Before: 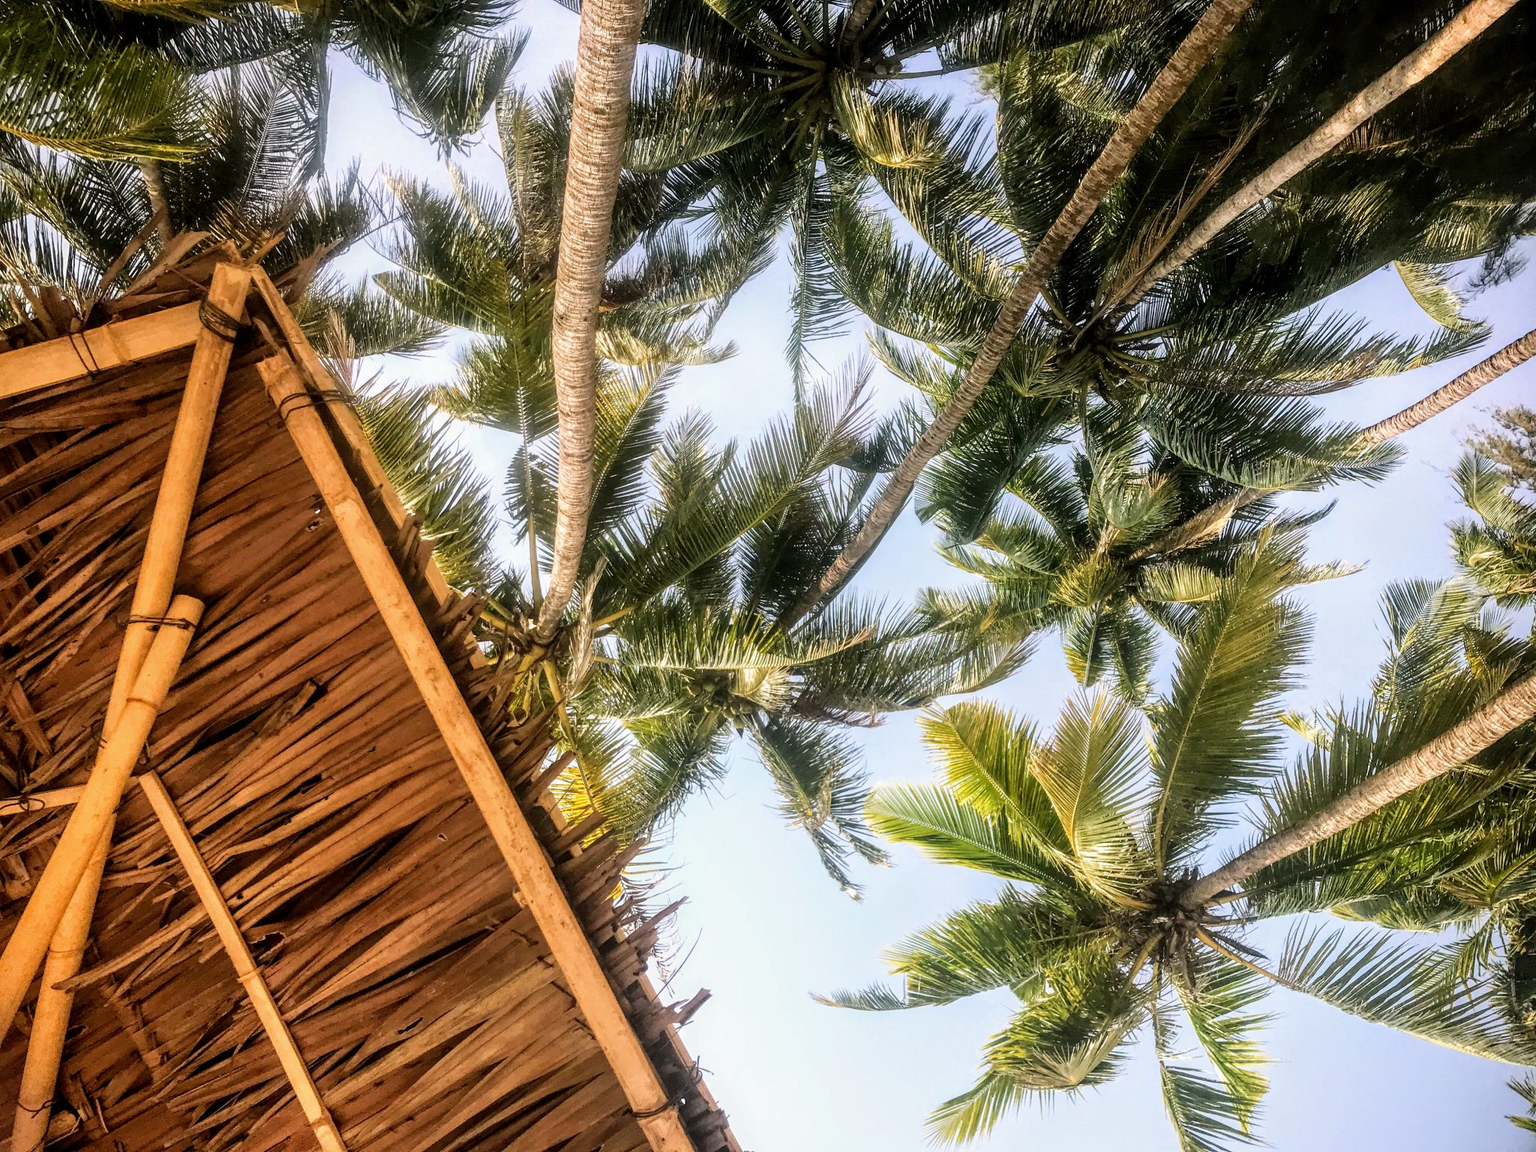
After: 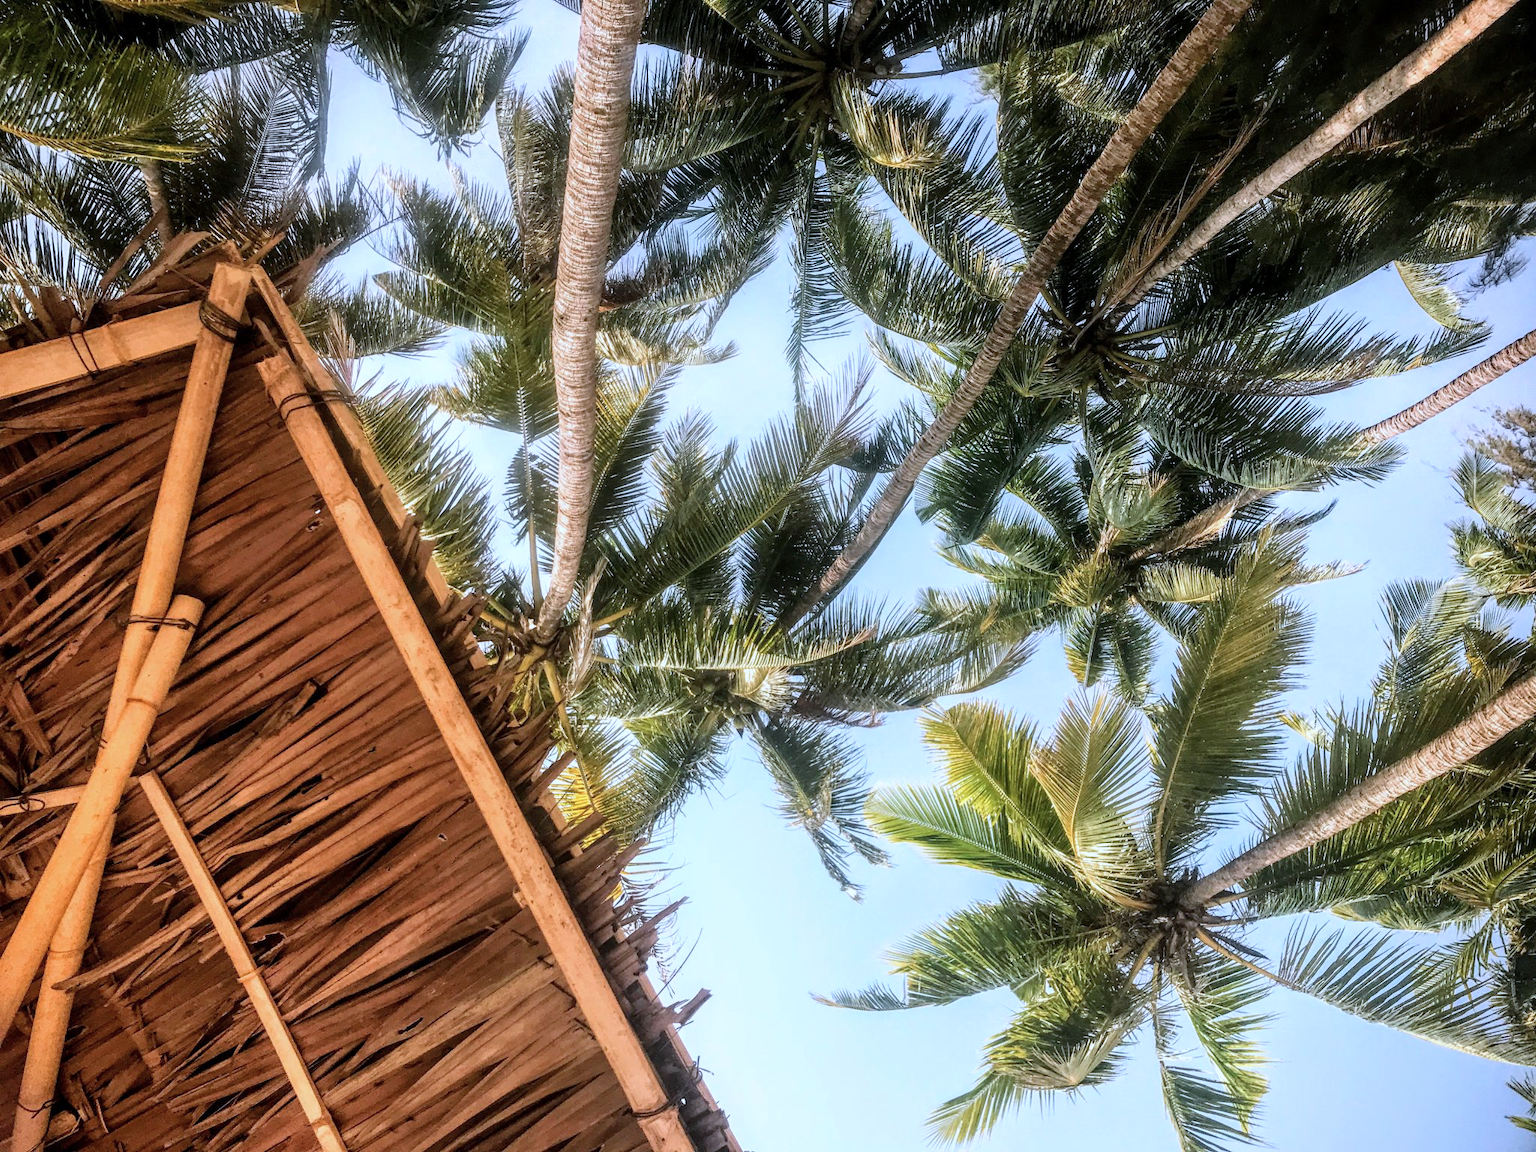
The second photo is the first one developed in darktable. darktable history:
base curve: curves: ch0 [(0, 0) (0.297, 0.298) (1, 1)], preserve colors none
color correction: highlights a* -2.26, highlights b* -18.19
